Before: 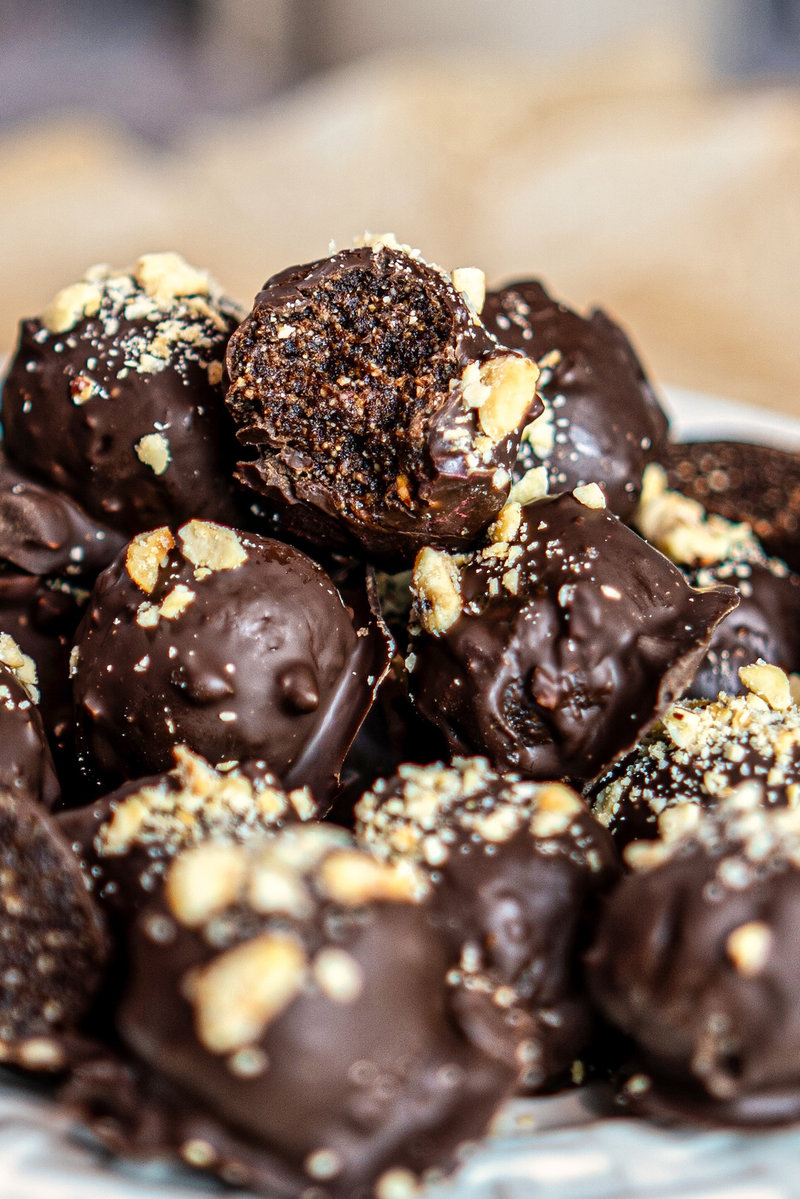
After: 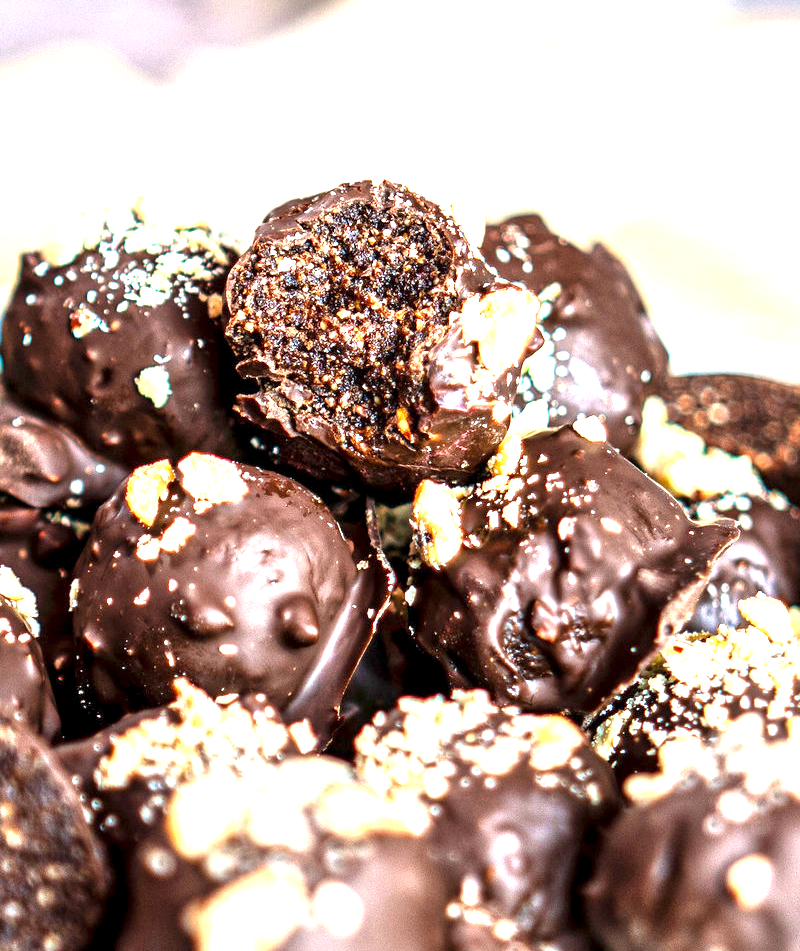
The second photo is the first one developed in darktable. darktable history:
crop and rotate: top 5.661%, bottom 14.969%
exposure: black level correction 0.001, exposure 1.726 EV, compensate highlight preservation false
